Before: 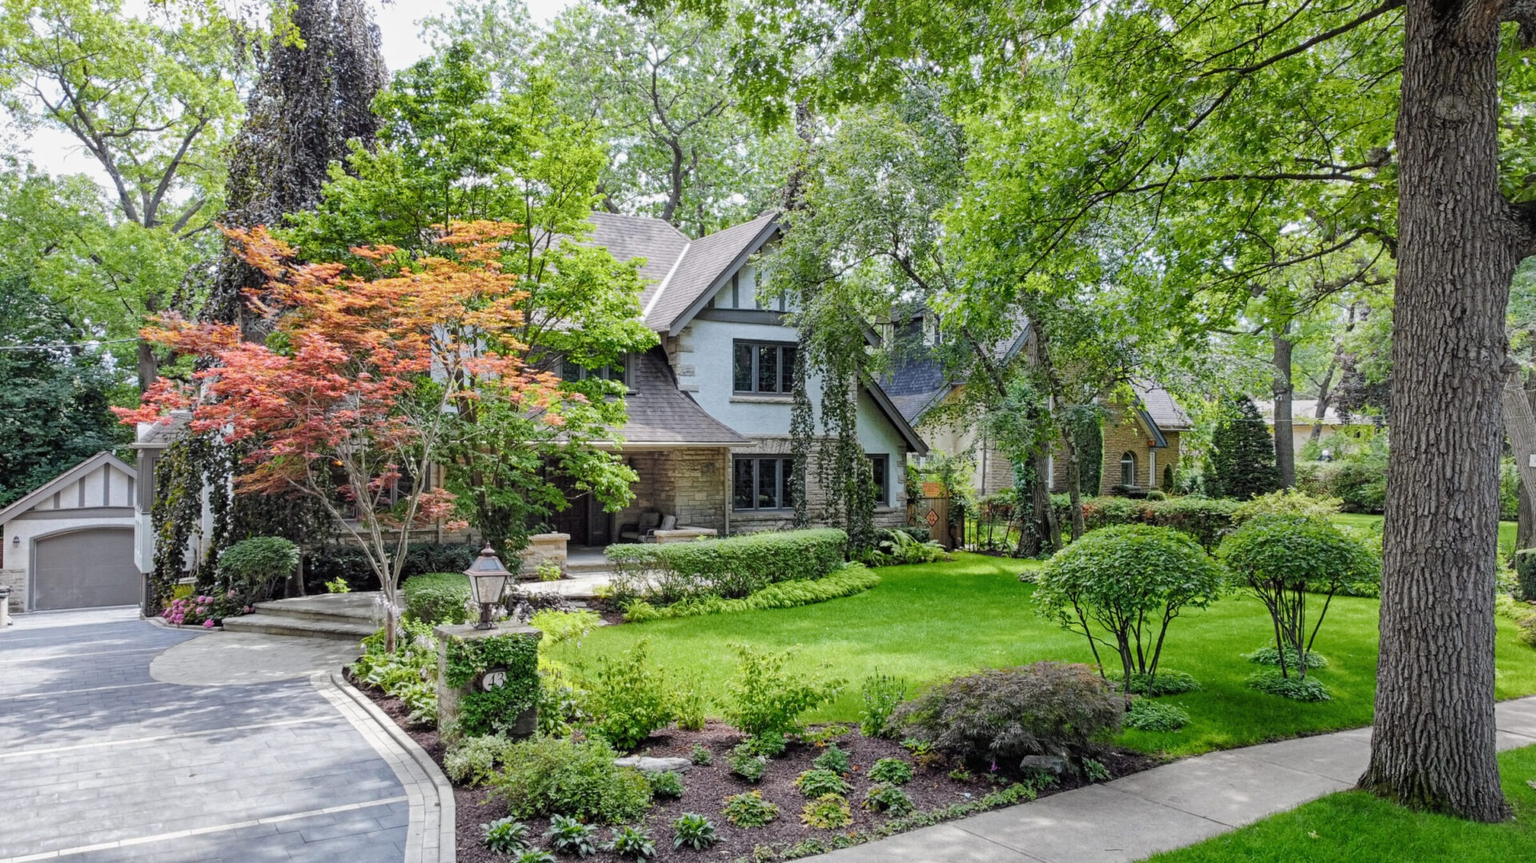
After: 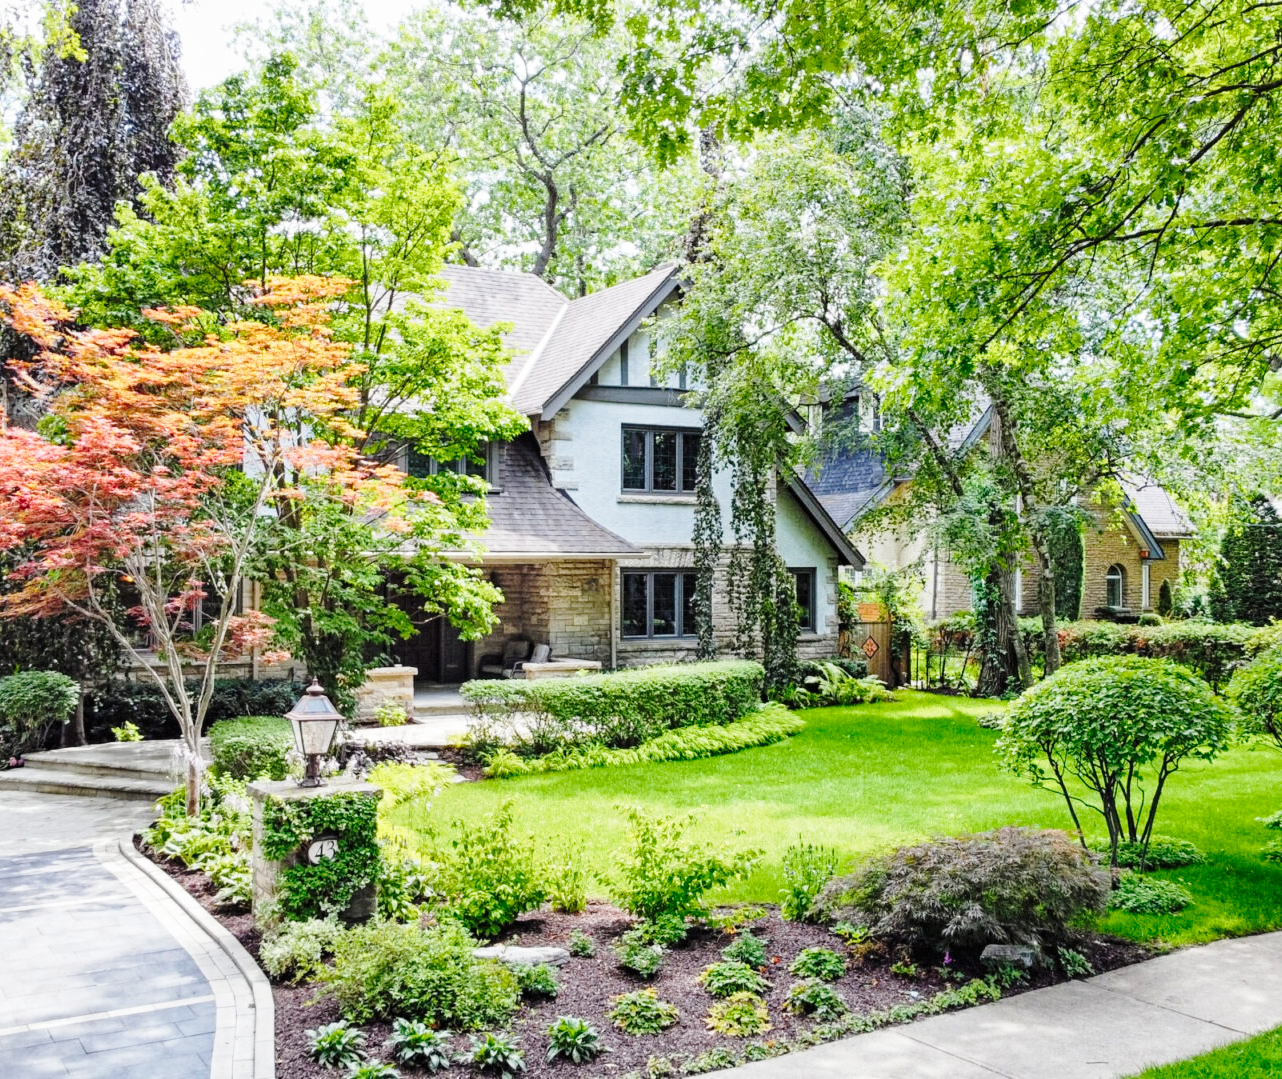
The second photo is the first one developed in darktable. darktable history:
crop: left 15.39%, right 17.789%
base curve: curves: ch0 [(0, 0) (0.028, 0.03) (0.121, 0.232) (0.46, 0.748) (0.859, 0.968) (1, 1)], exposure shift 0.01, preserve colors none
